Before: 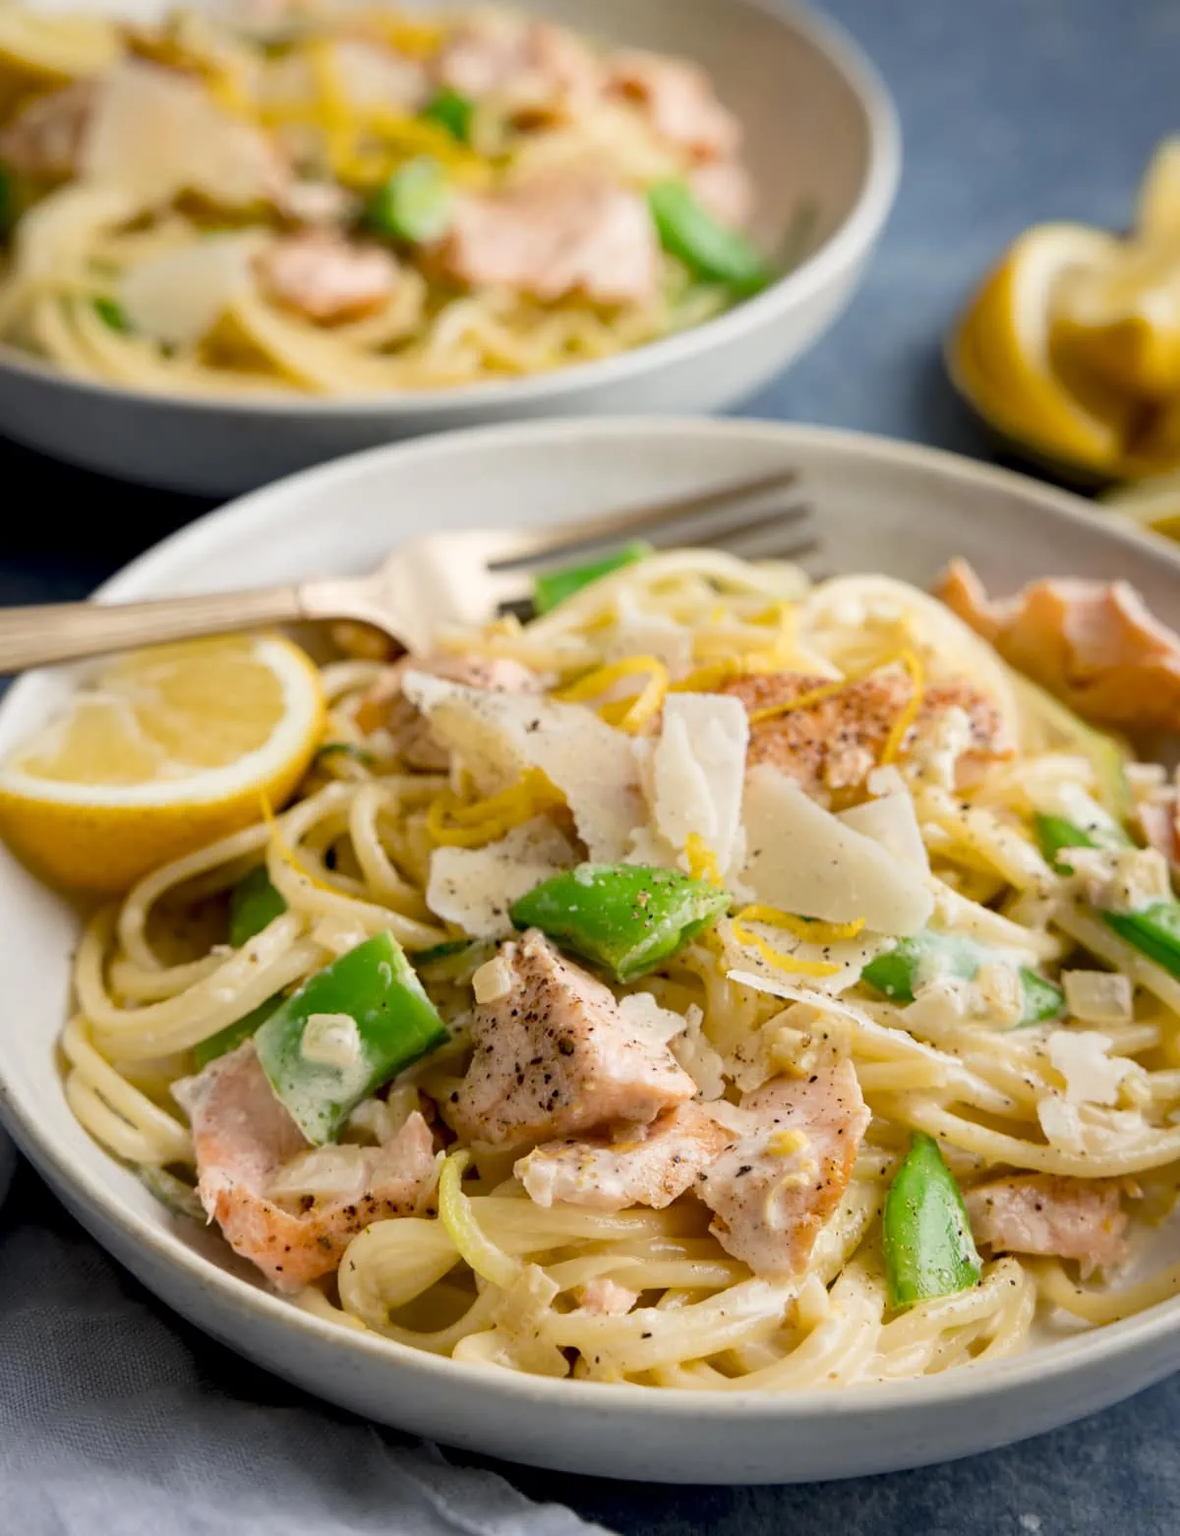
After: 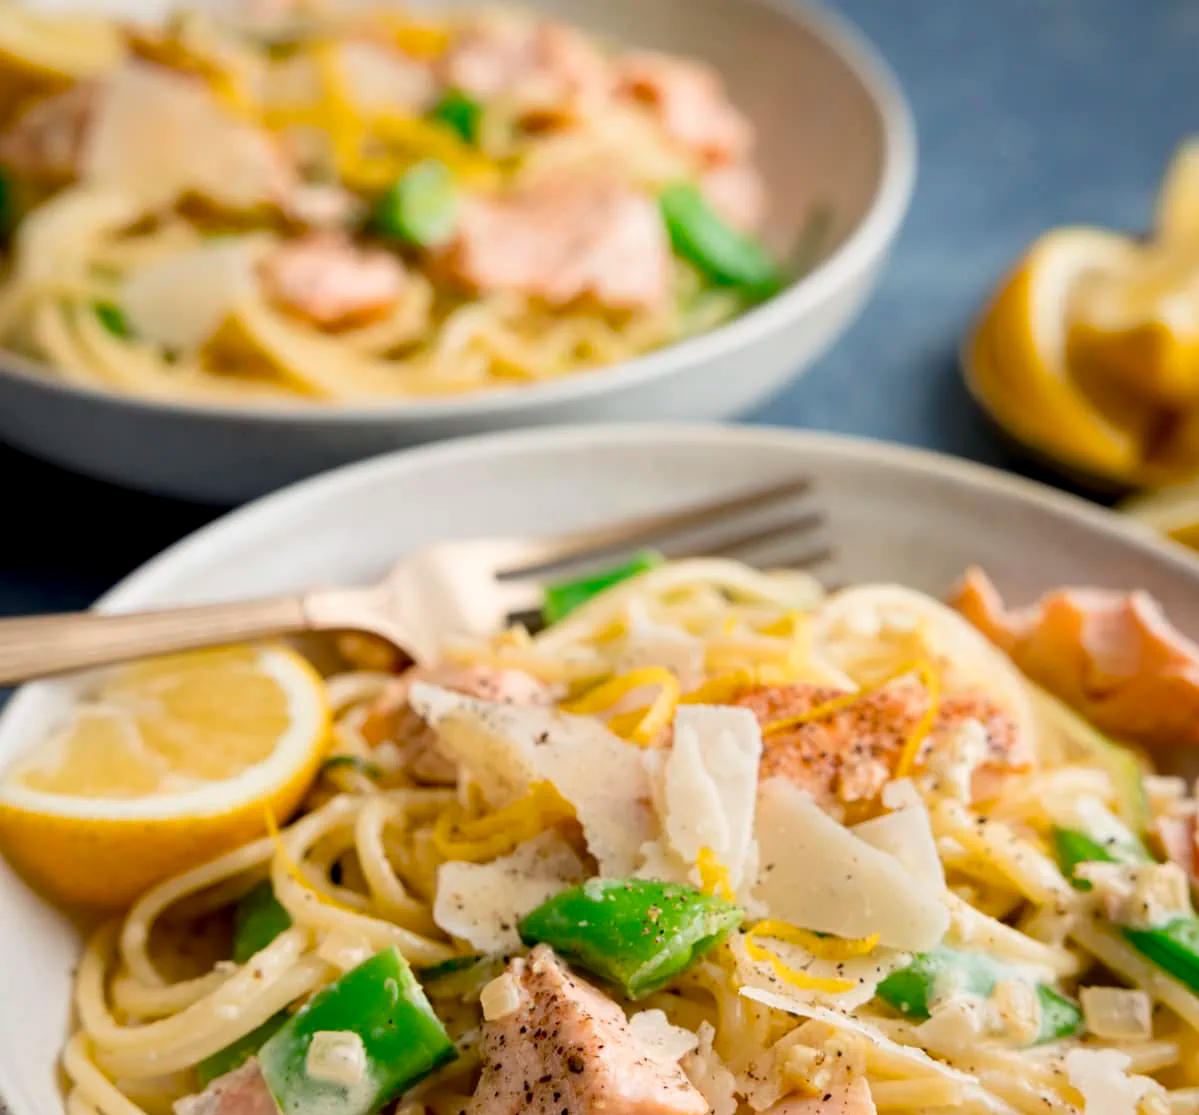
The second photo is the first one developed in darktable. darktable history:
crop: bottom 28.576%
tone equalizer: on, module defaults
